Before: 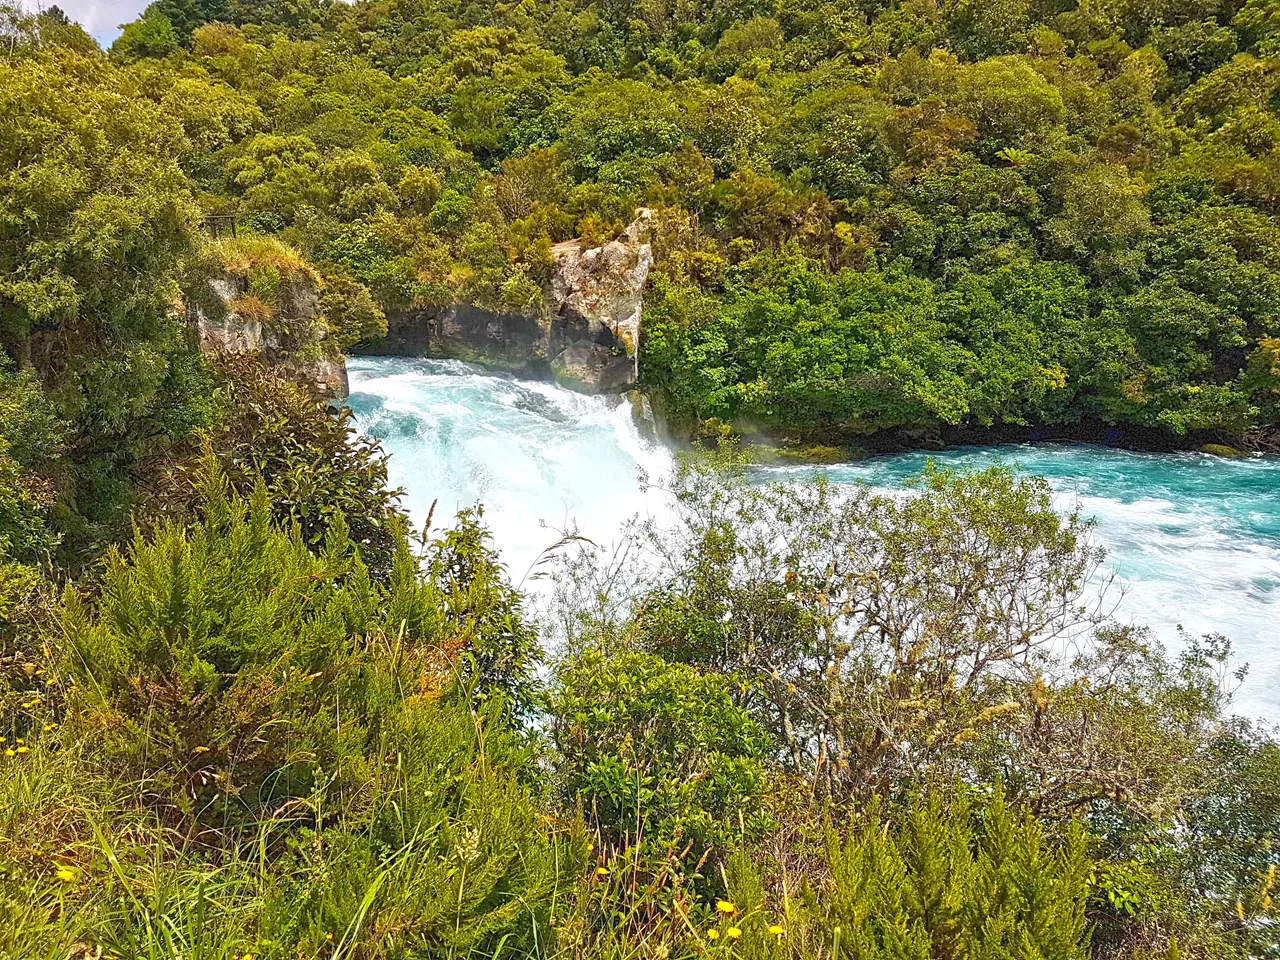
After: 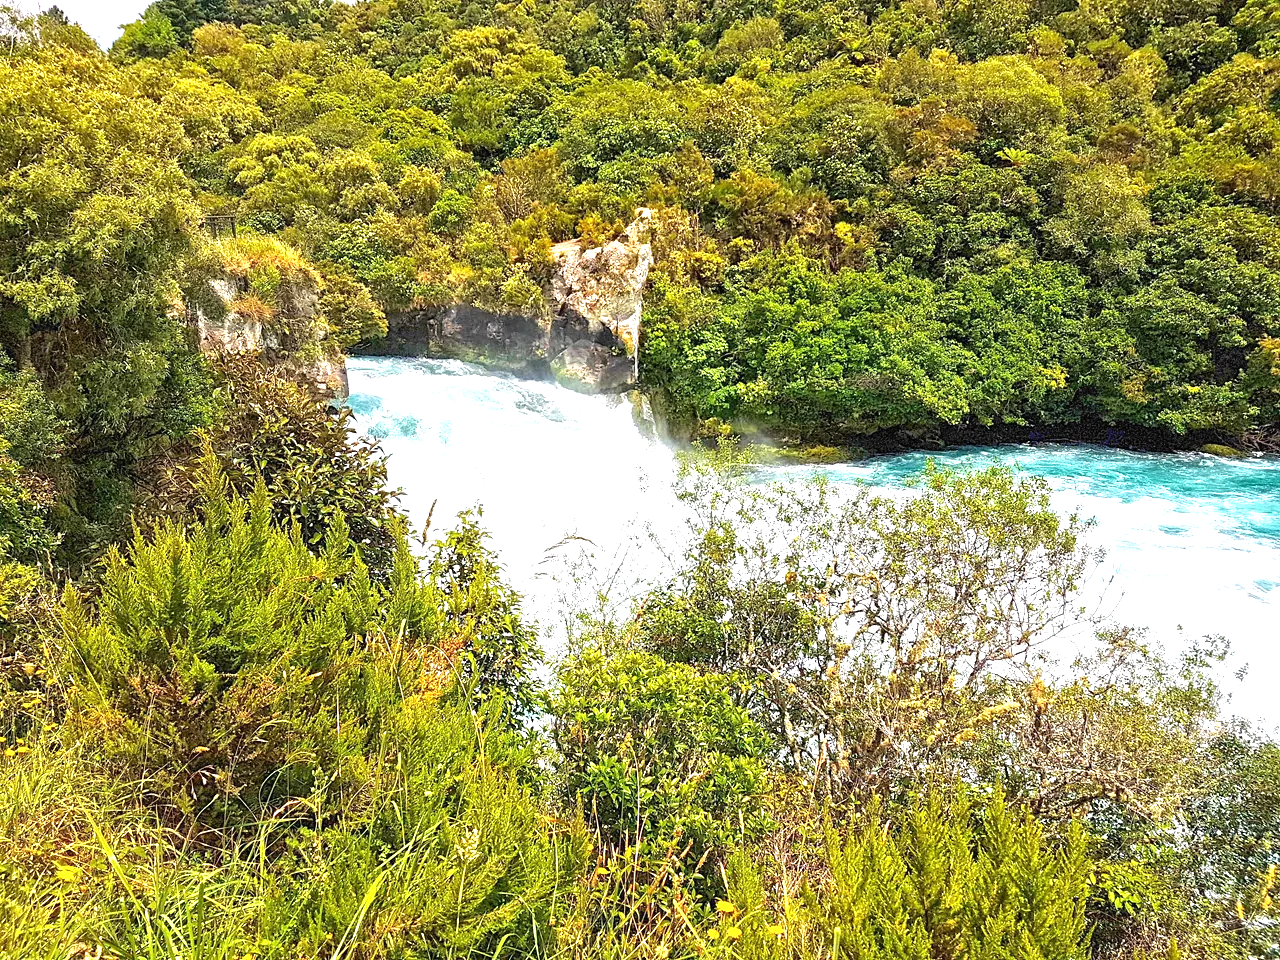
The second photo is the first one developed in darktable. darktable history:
color calibration: illuminant same as pipeline (D50), adaptation XYZ, x 0.345, y 0.358, temperature 5023.43 K
tone equalizer: -8 EV -1.08 EV, -7 EV -1.02 EV, -6 EV -0.88 EV, -5 EV -0.582 EV, -3 EV 0.545 EV, -2 EV 0.876 EV, -1 EV 1 EV, +0 EV 1.07 EV
